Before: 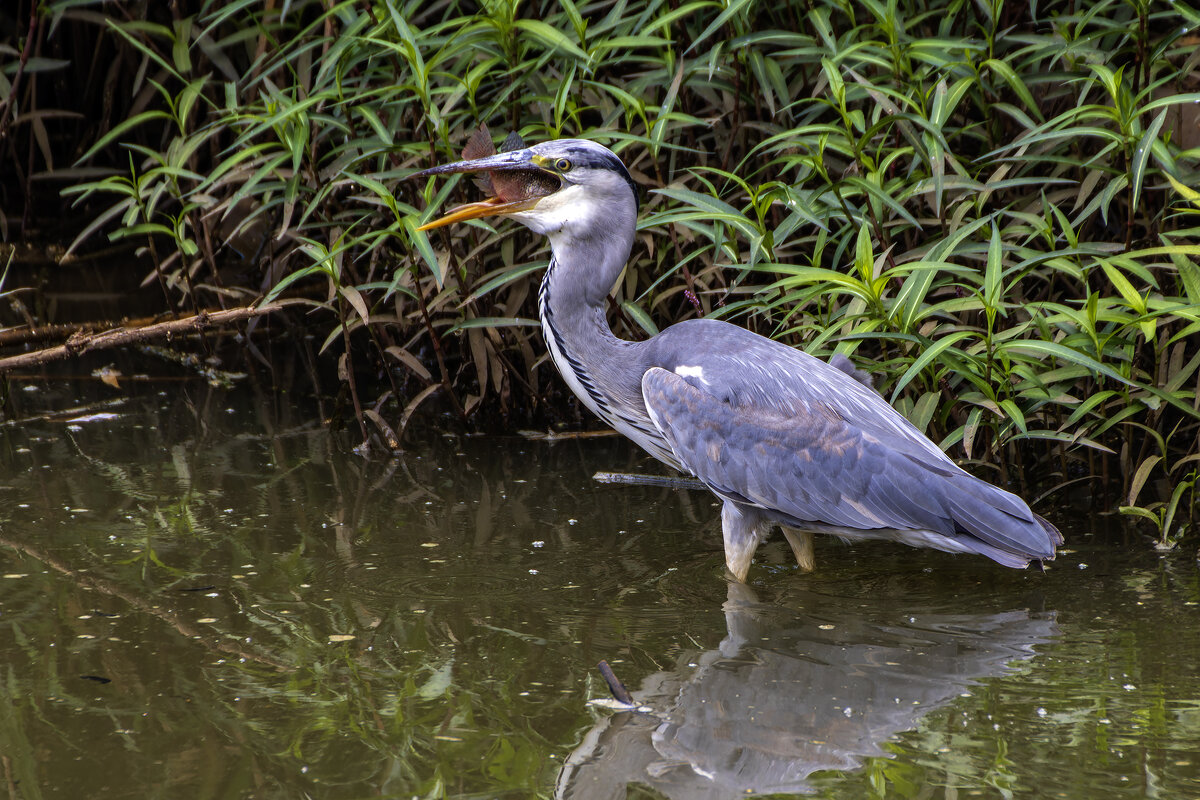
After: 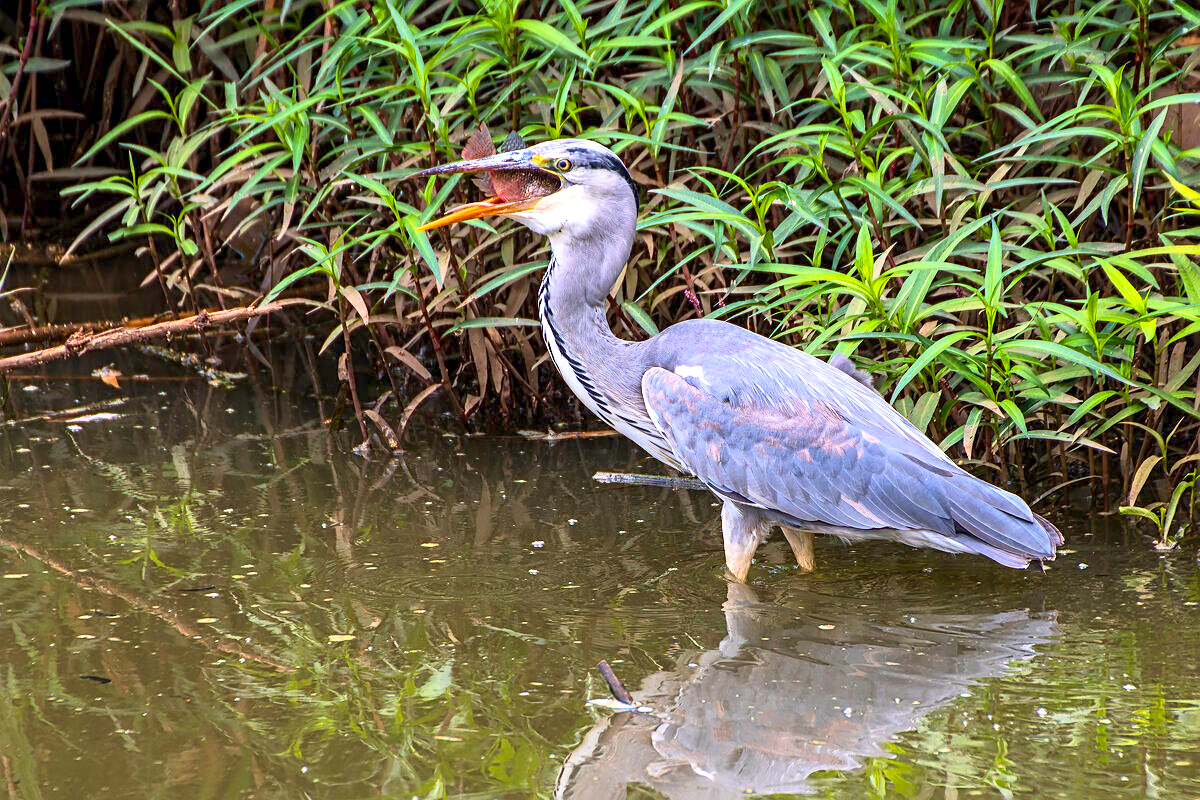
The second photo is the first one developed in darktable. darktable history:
contrast brightness saturation: contrast 0.202, brightness 0.158, saturation 0.228
exposure: black level correction 0.004, exposure 0.388 EV, compensate highlight preservation false
sharpen: on, module defaults
